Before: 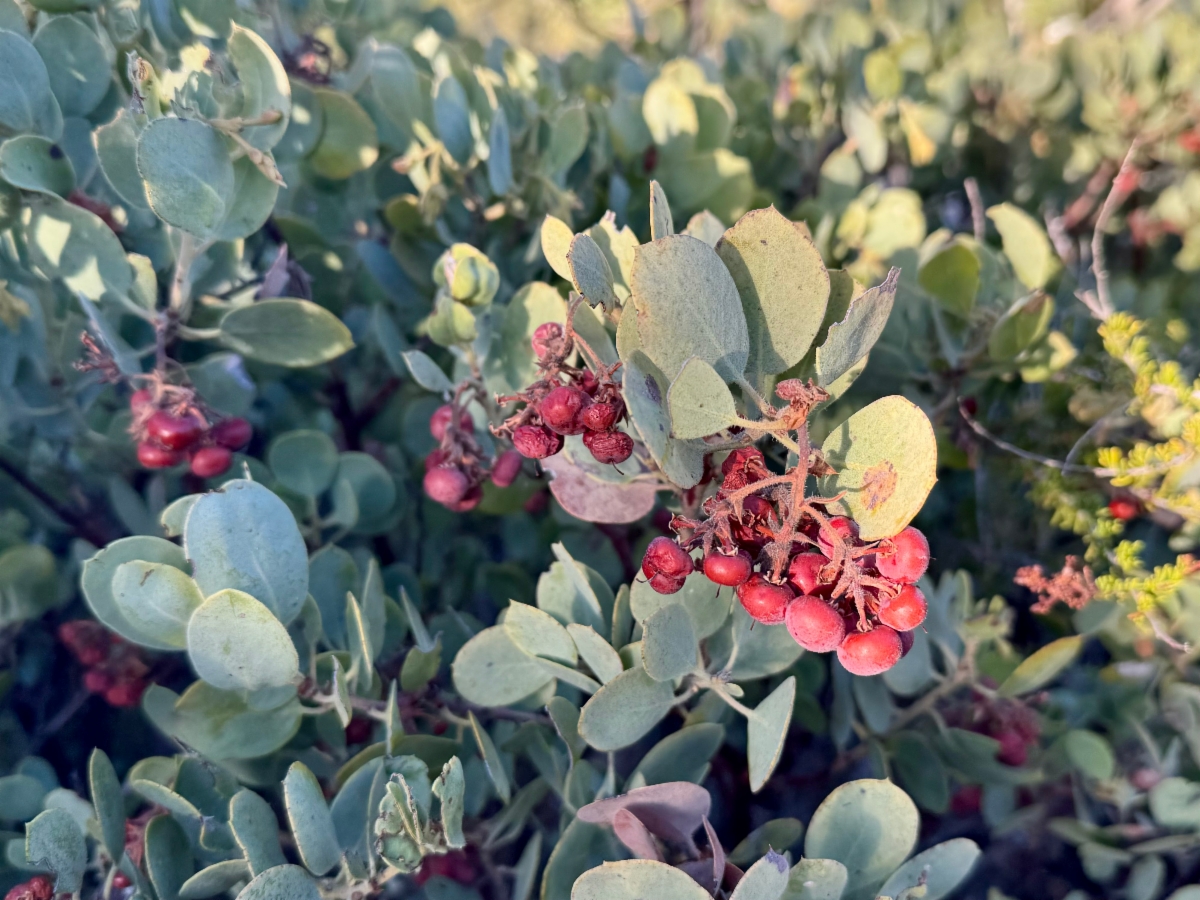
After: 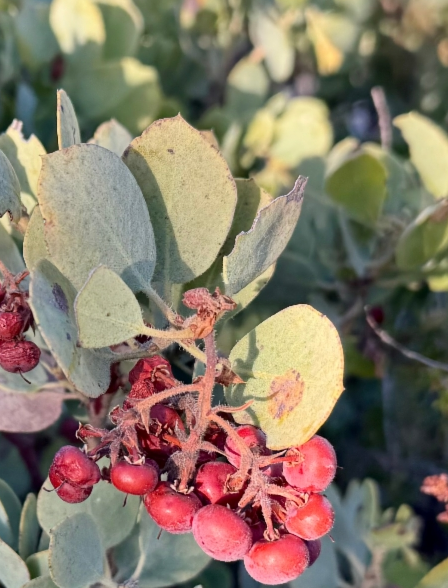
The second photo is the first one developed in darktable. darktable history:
crop and rotate: left 49.472%, top 10.149%, right 13.188%, bottom 24.461%
